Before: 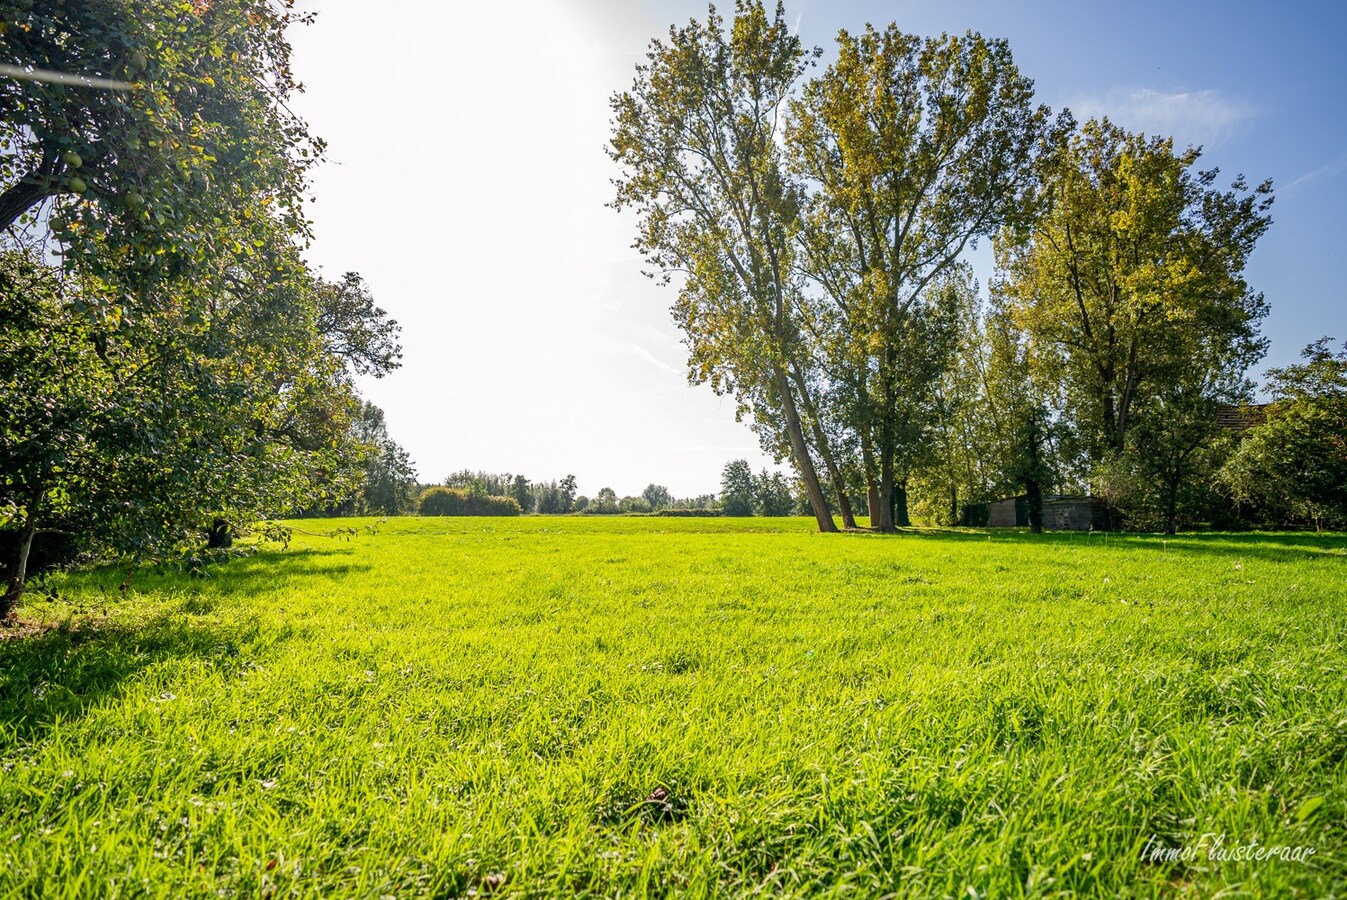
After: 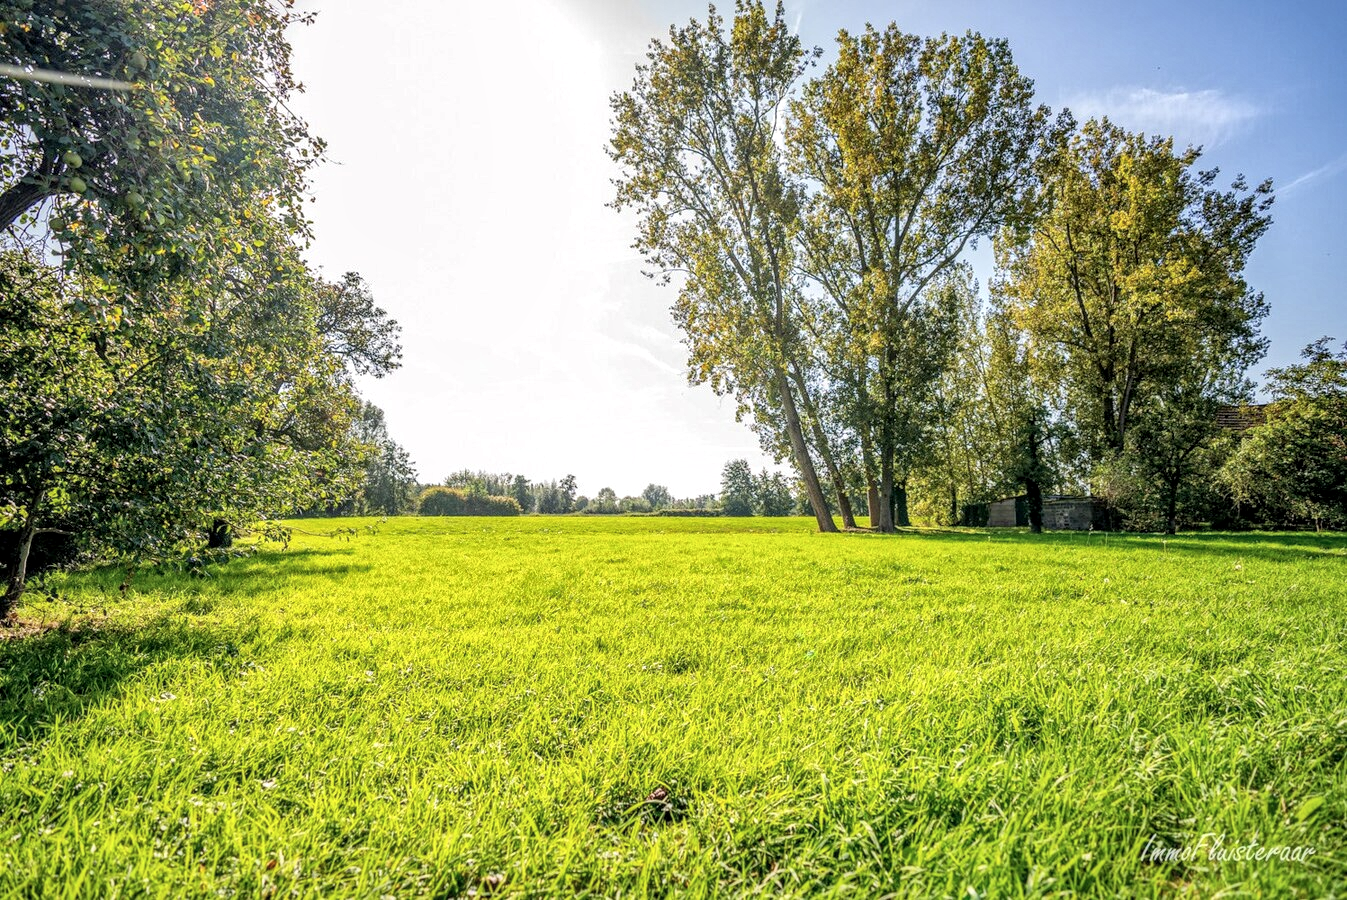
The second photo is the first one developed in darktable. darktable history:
global tonemap: drago (1, 100), detail 1
local contrast: on, module defaults
